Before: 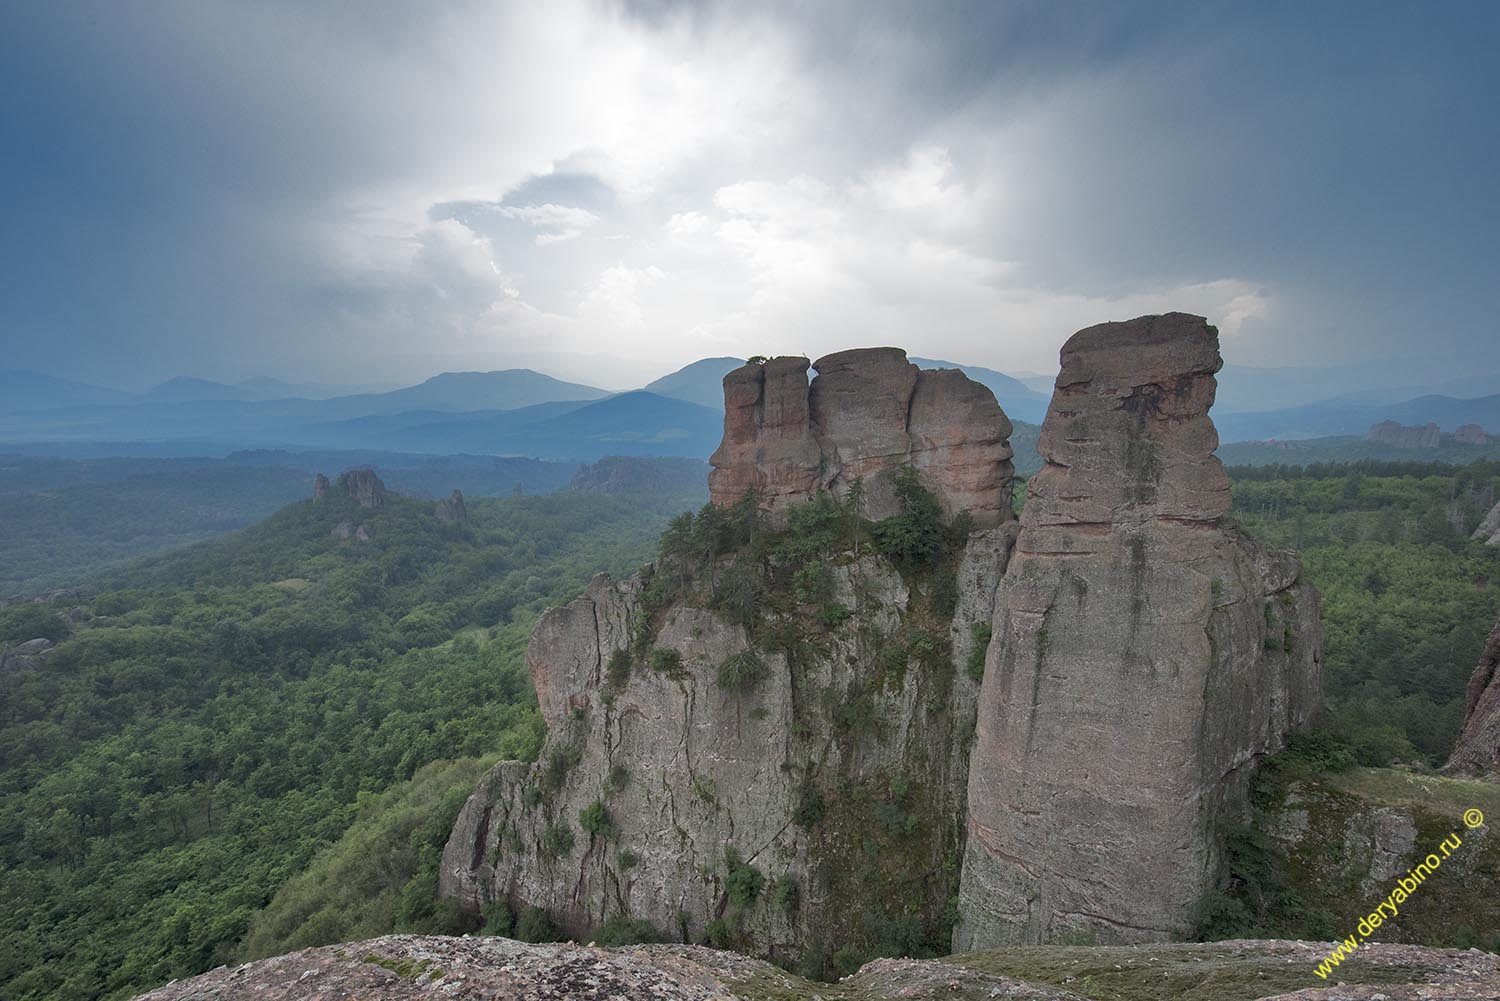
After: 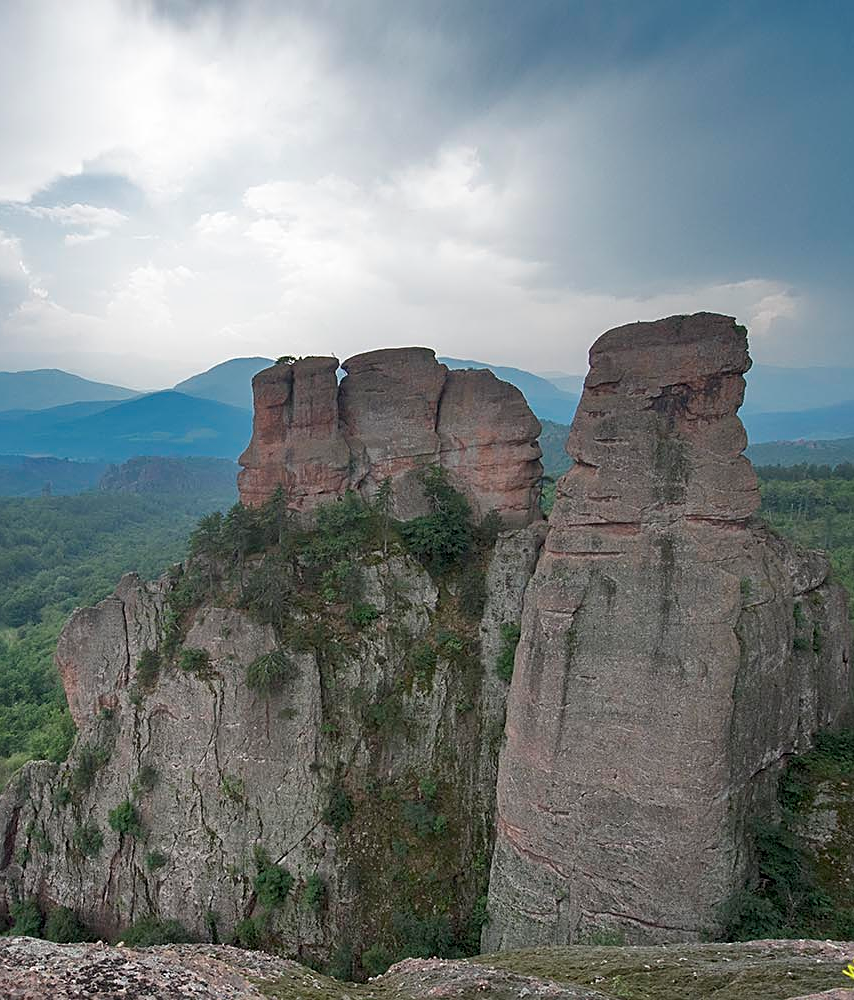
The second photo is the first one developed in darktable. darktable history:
crop: left 31.466%, top 0.006%, right 11.583%
sharpen: on, module defaults
